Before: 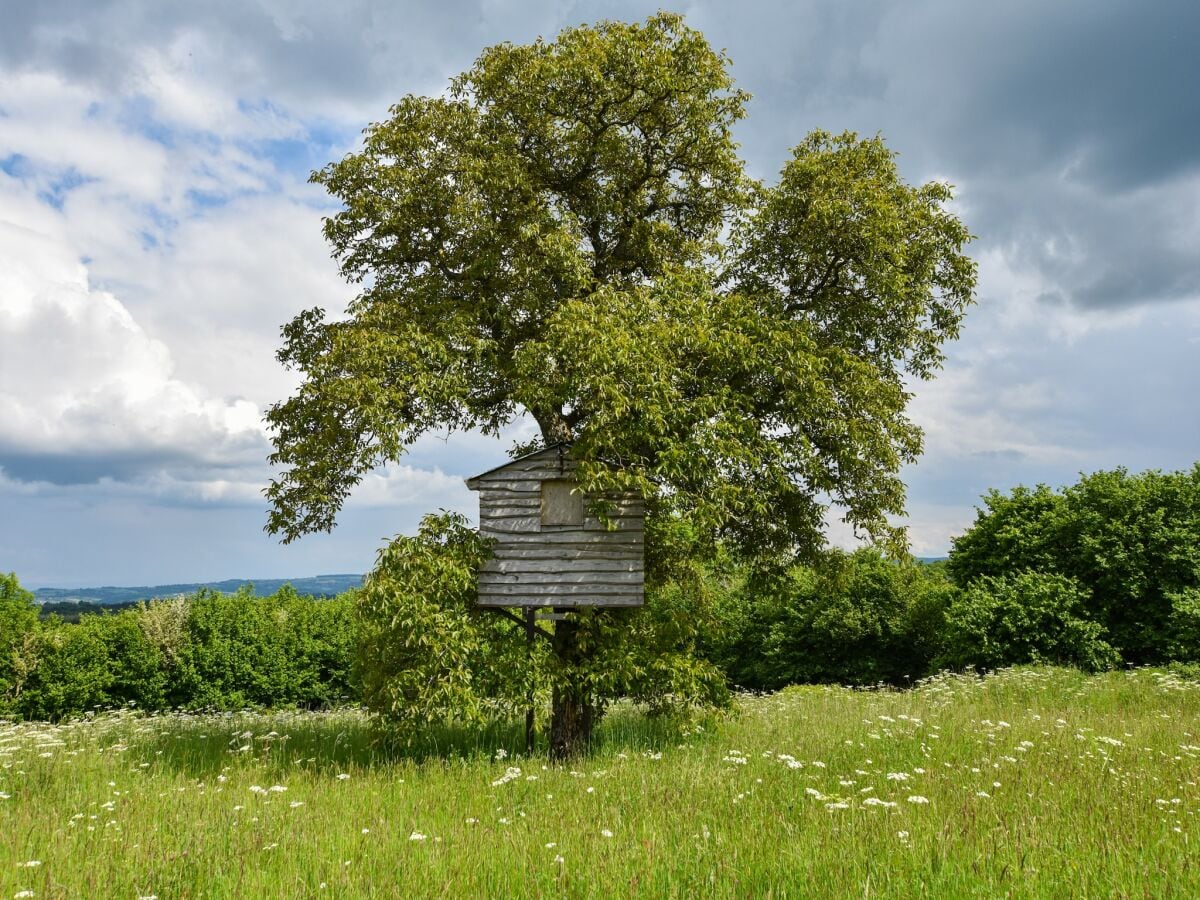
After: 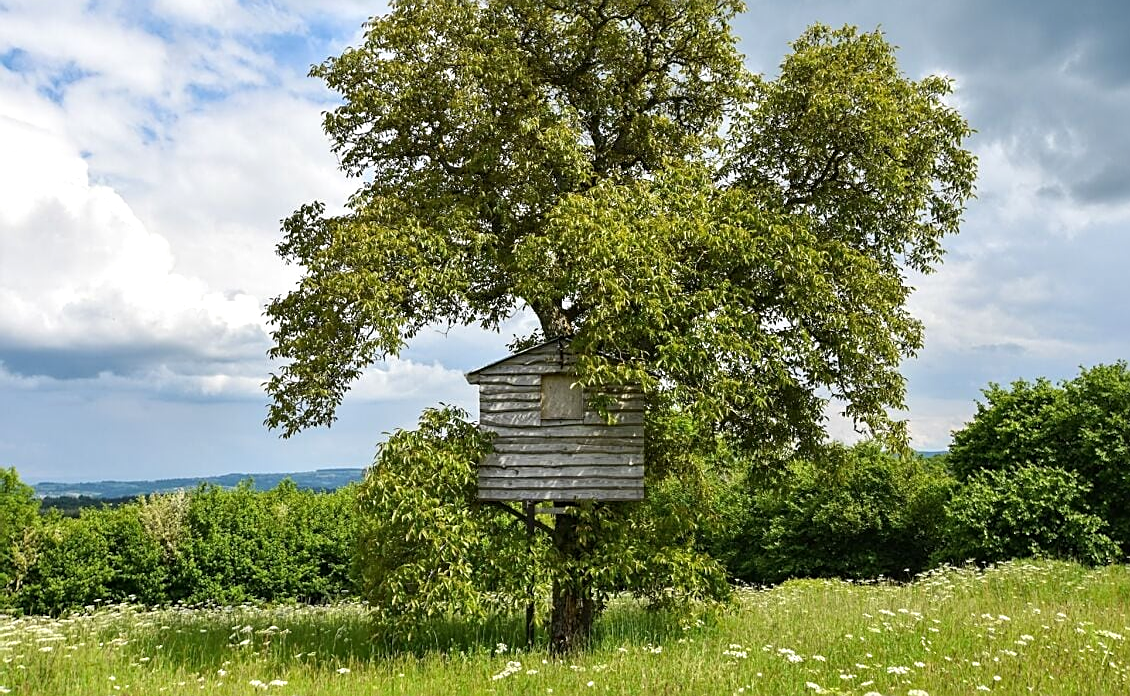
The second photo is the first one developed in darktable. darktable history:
sharpen: on, module defaults
exposure: exposure 0.248 EV, compensate highlight preservation false
crop and rotate: angle 0.038°, top 11.769%, right 5.734%, bottom 10.792%
